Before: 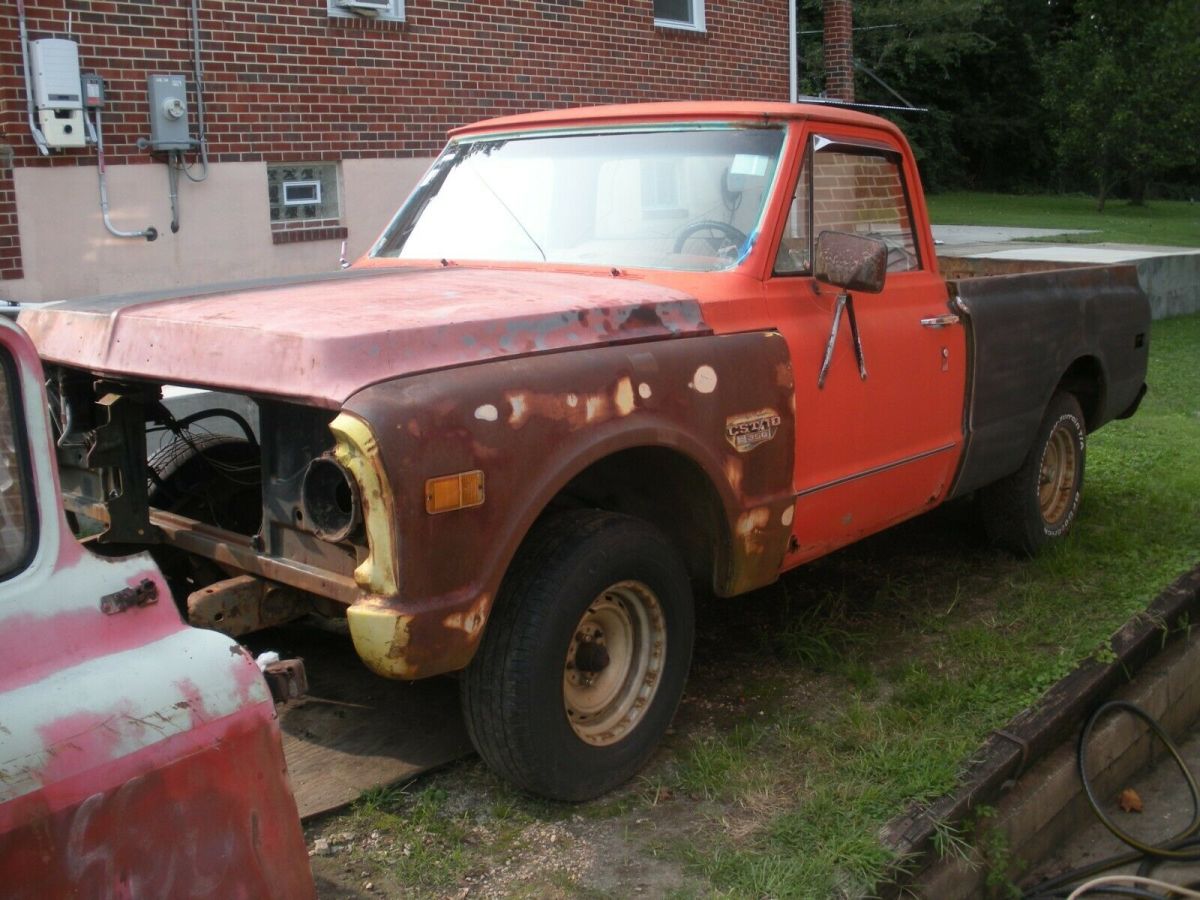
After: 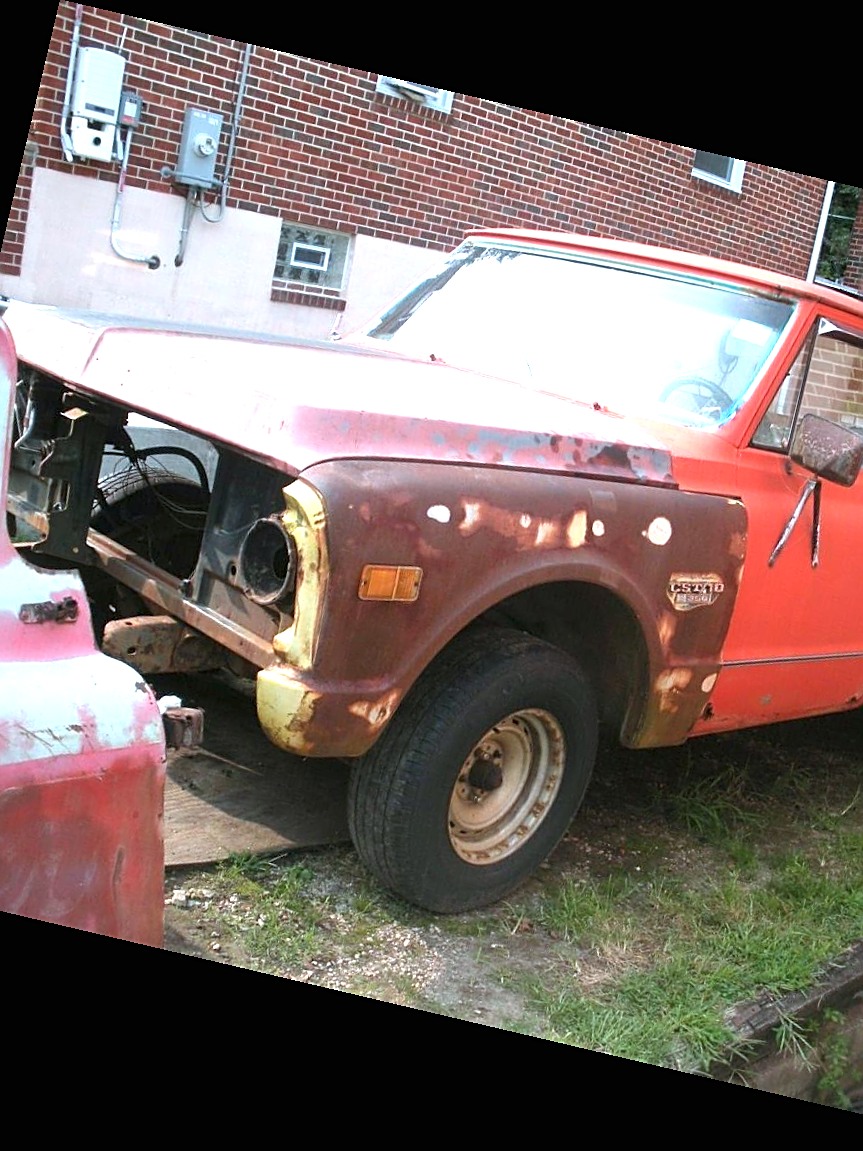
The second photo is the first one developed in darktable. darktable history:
exposure: black level correction 0, exposure 1.2 EV, compensate highlight preservation false
crop: left 10.644%, right 26.528%
color correction: highlights a* -4.18, highlights b* -10.81
rotate and perspective: rotation 13.27°, automatic cropping off
sharpen: amount 0.6
